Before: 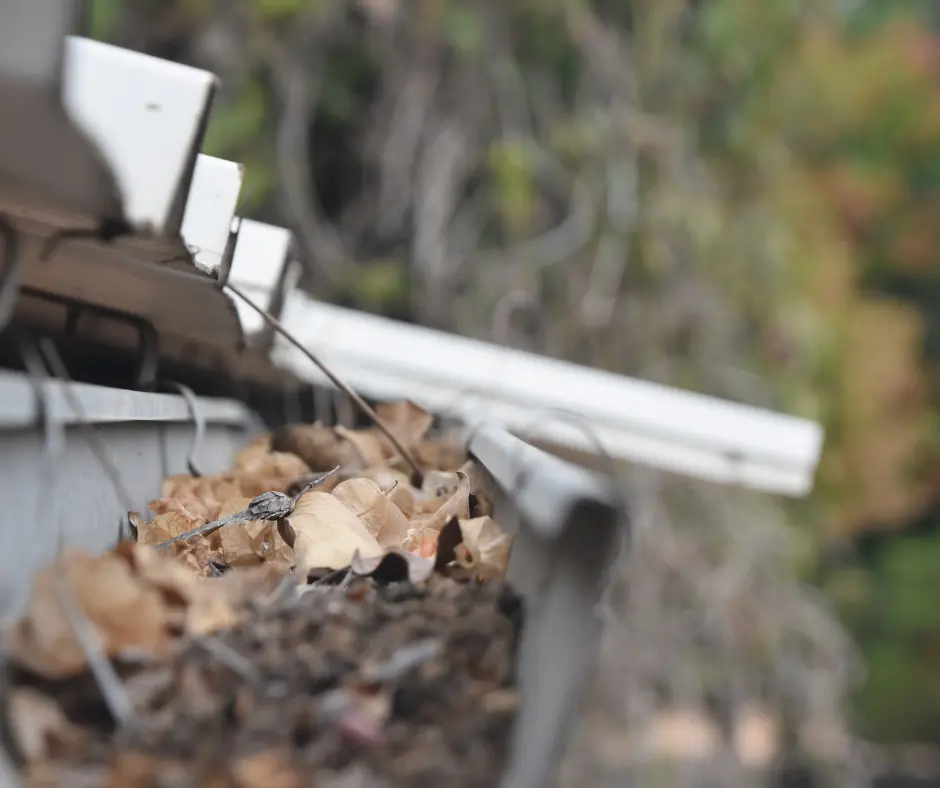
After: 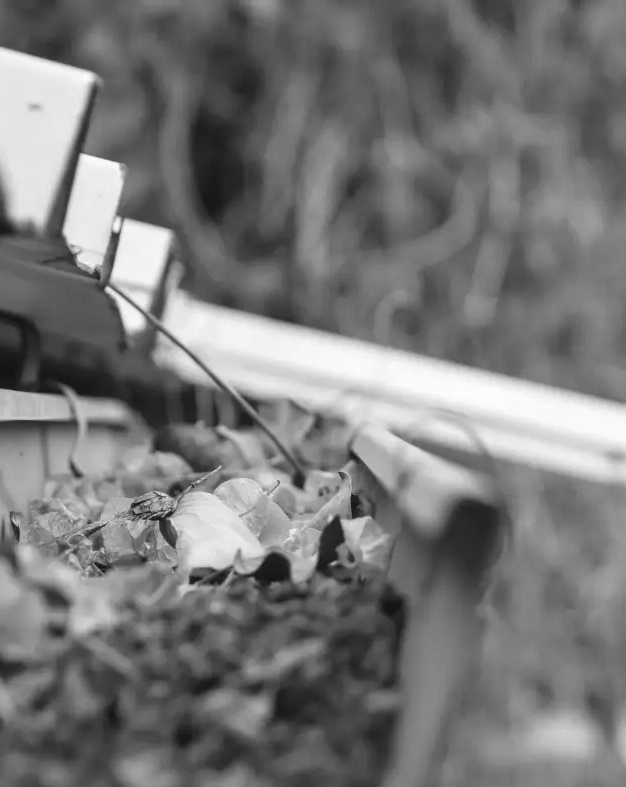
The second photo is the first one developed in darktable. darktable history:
local contrast: on, module defaults
crop and rotate: left 12.673%, right 20.66%
monochrome: a 16.06, b 15.48, size 1
